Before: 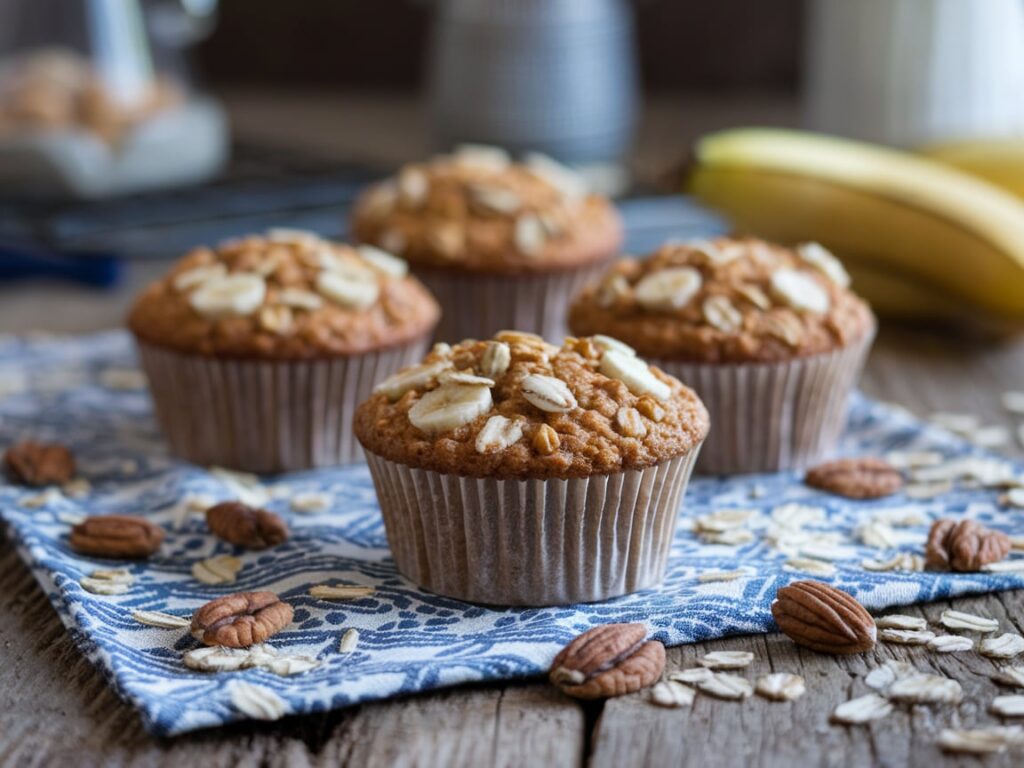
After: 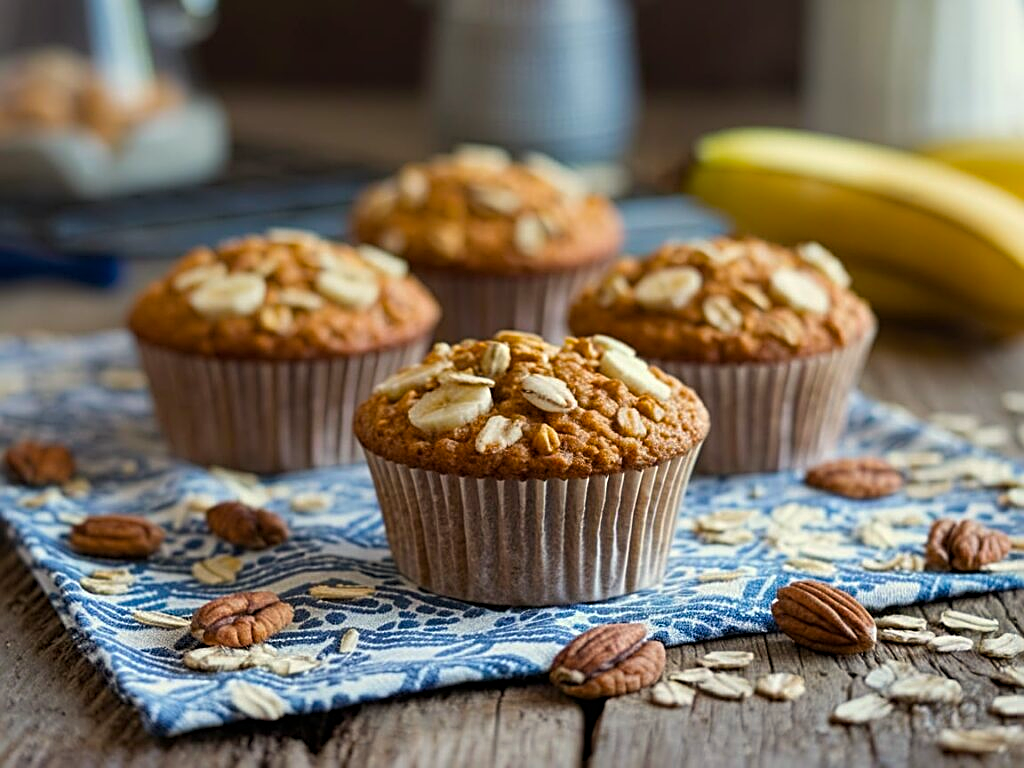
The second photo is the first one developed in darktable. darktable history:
color balance rgb: perceptual saturation grading › global saturation 20%, global vibrance 20%
white balance: red 1.029, blue 0.92
sharpen: radius 2.584, amount 0.688
